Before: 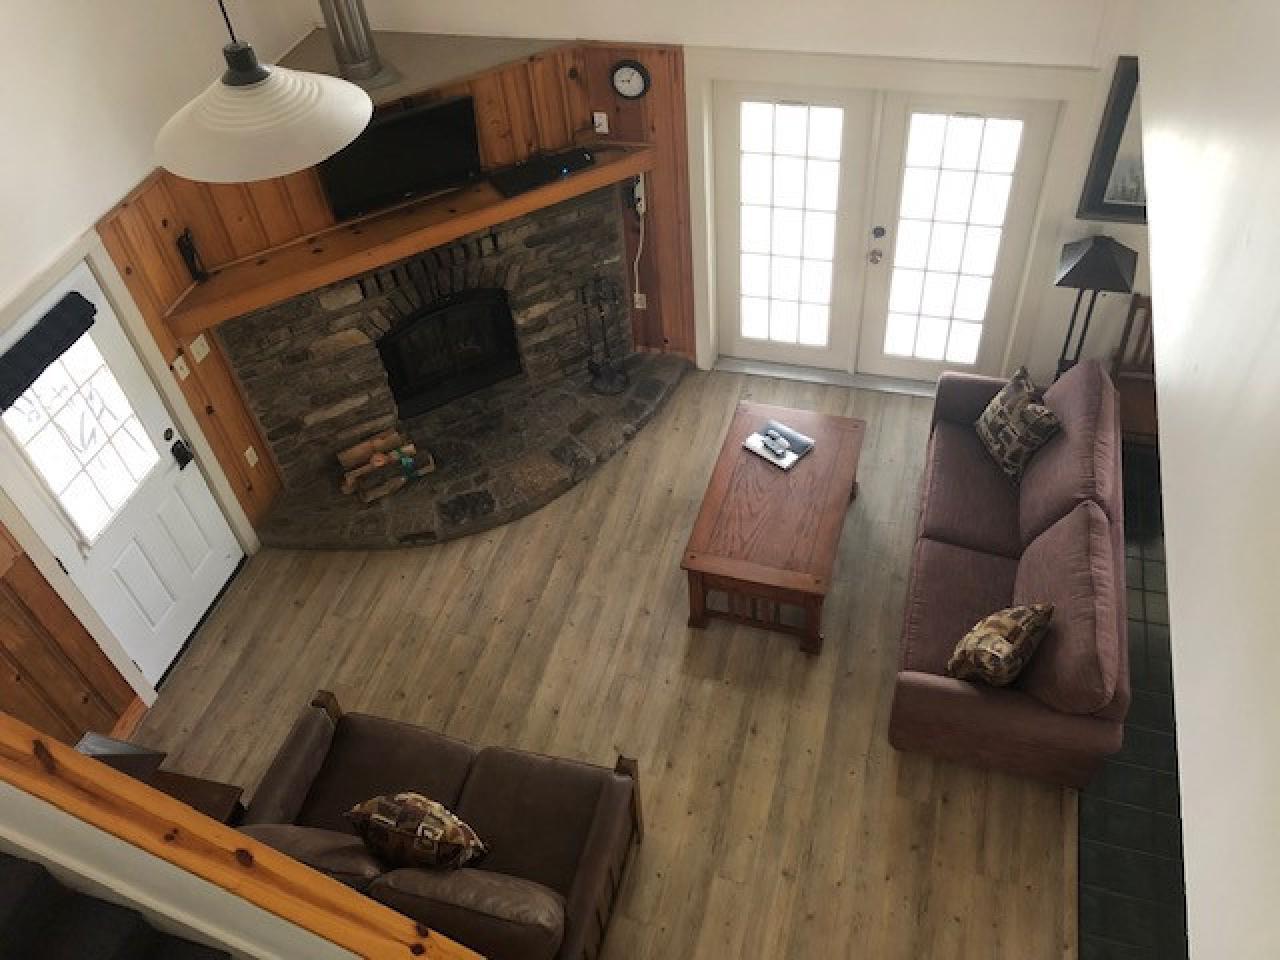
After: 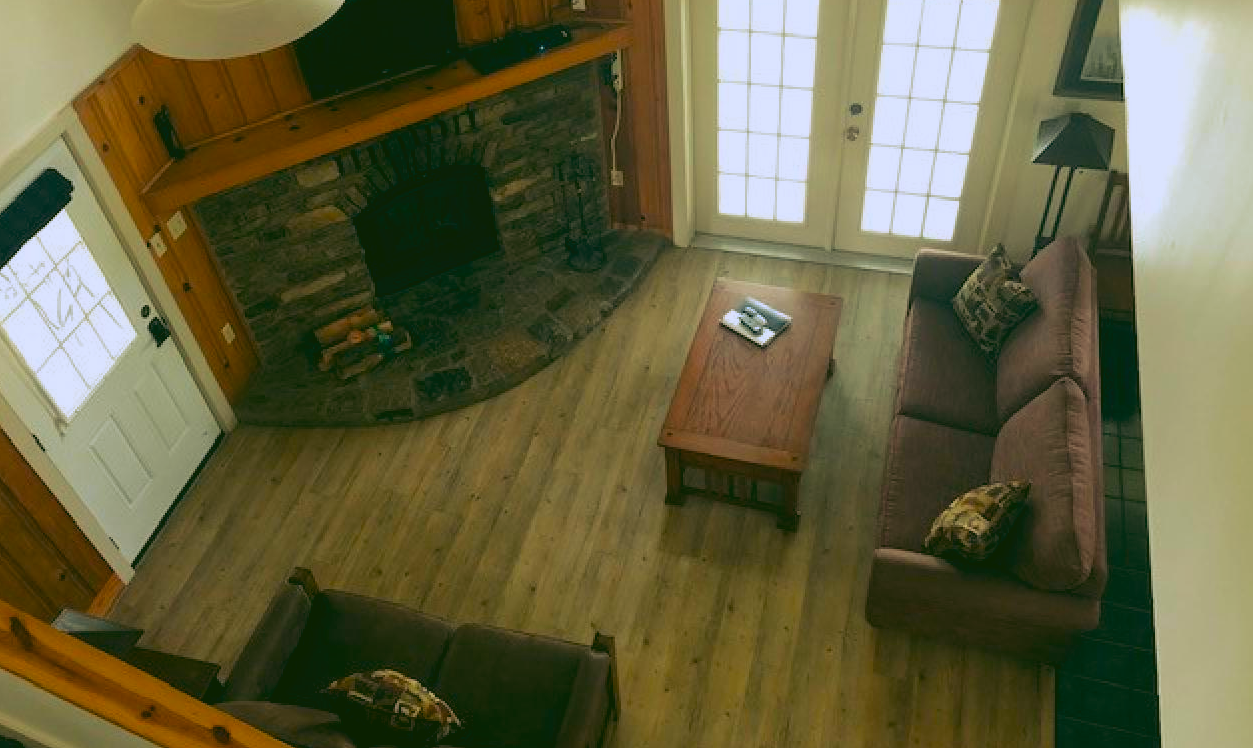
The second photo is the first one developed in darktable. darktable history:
crop and rotate: left 1.814%, top 12.818%, right 0.25%, bottom 9.225%
color balance rgb: linear chroma grading › global chroma 15%, perceptual saturation grading › global saturation 30%
rgb curve: curves: ch0 [(0.123, 0.061) (0.995, 0.887)]; ch1 [(0.06, 0.116) (1, 0.906)]; ch2 [(0, 0) (0.824, 0.69) (1, 1)], mode RGB, independent channels, compensate middle gray true
